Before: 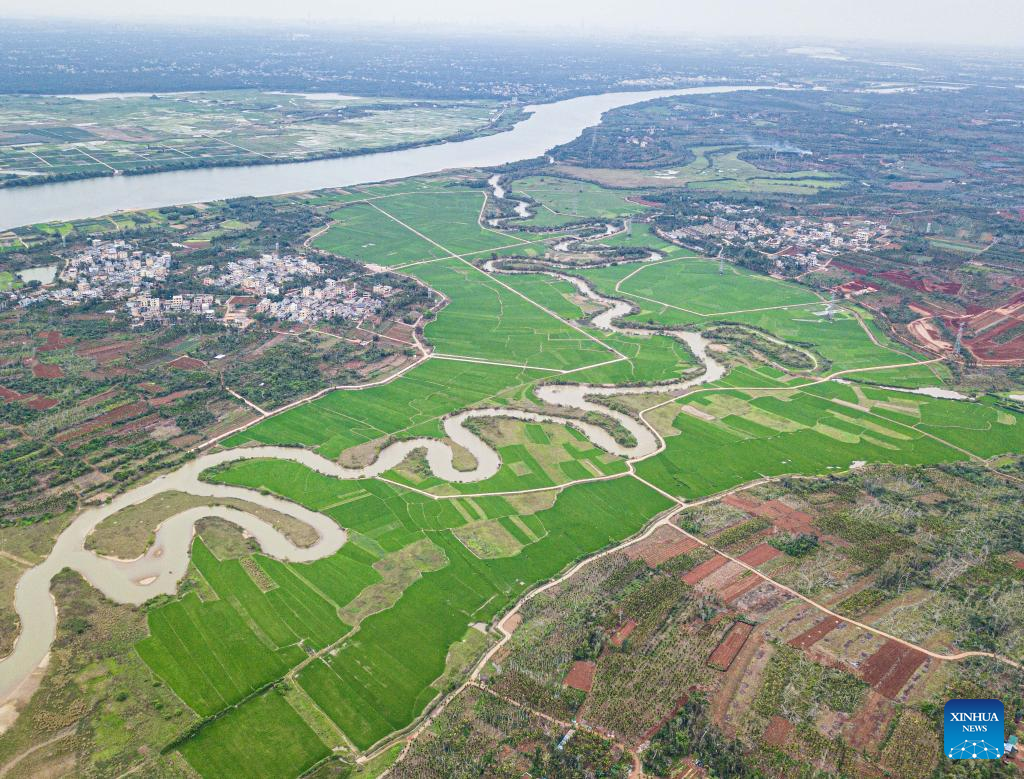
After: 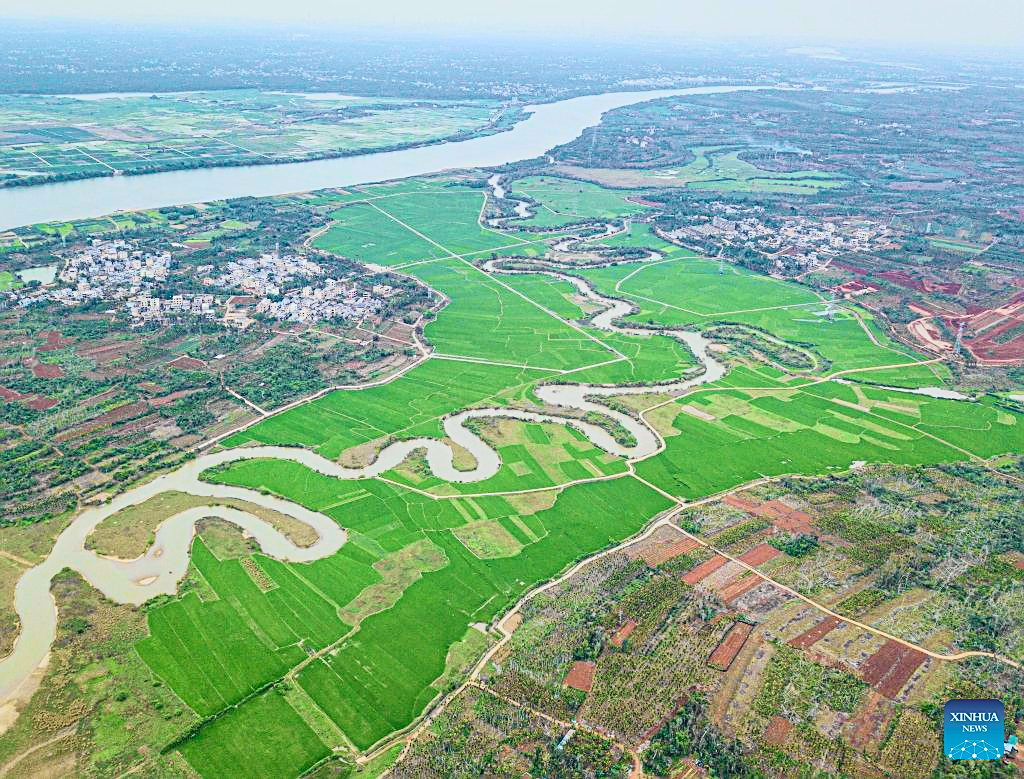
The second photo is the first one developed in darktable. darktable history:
tone curve: curves: ch0 [(0, 0.022) (0.114, 0.088) (0.282, 0.316) (0.446, 0.511) (0.613, 0.693) (0.786, 0.843) (0.999, 0.949)]; ch1 [(0, 0) (0.395, 0.343) (0.463, 0.427) (0.486, 0.474) (0.503, 0.5) (0.535, 0.522) (0.555, 0.566) (0.594, 0.614) (0.755, 0.793) (1, 1)]; ch2 [(0, 0) (0.369, 0.388) (0.449, 0.431) (0.501, 0.5) (0.528, 0.517) (0.561, 0.59) (0.612, 0.646) (0.697, 0.721) (1, 1)], color space Lab, independent channels, preserve colors none
sharpen: on, module defaults
white balance: red 0.978, blue 0.999
